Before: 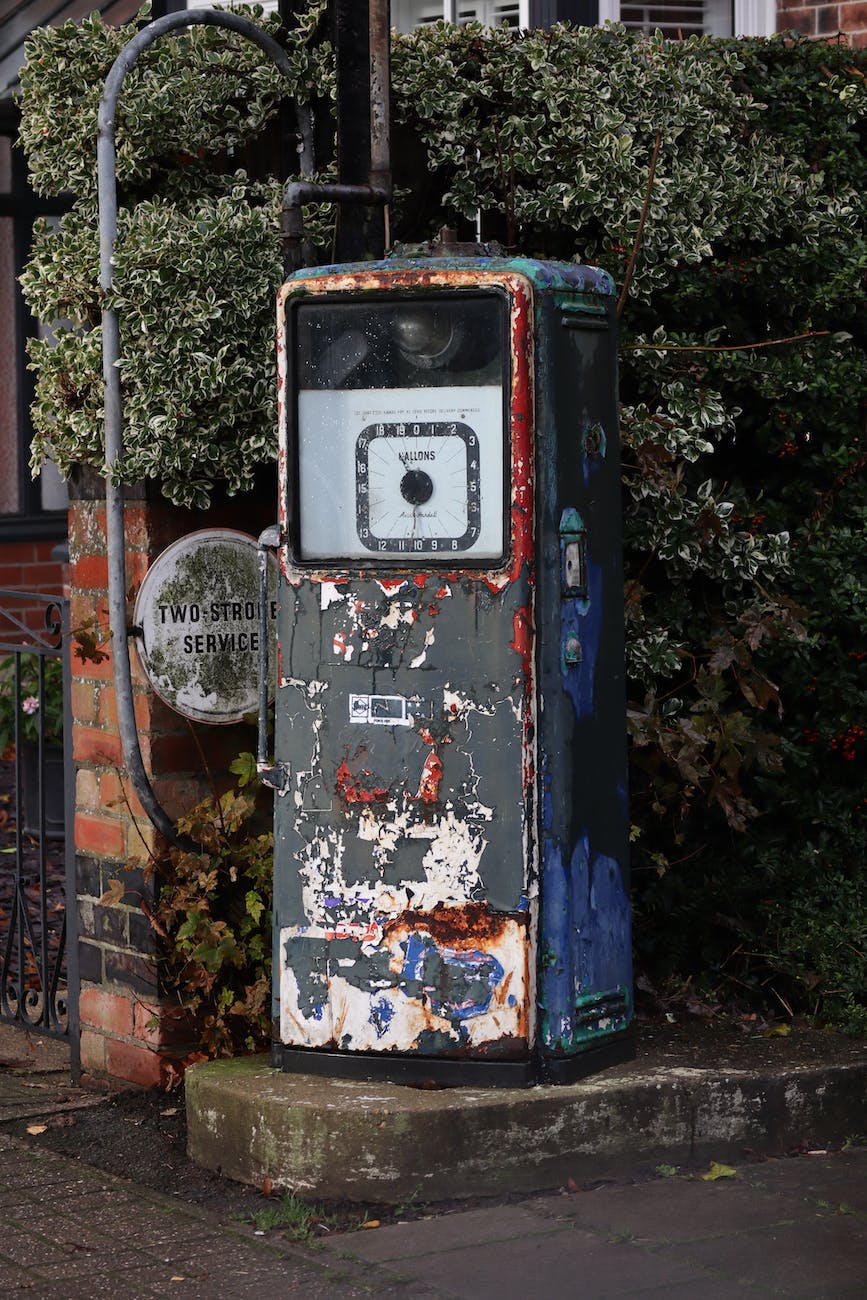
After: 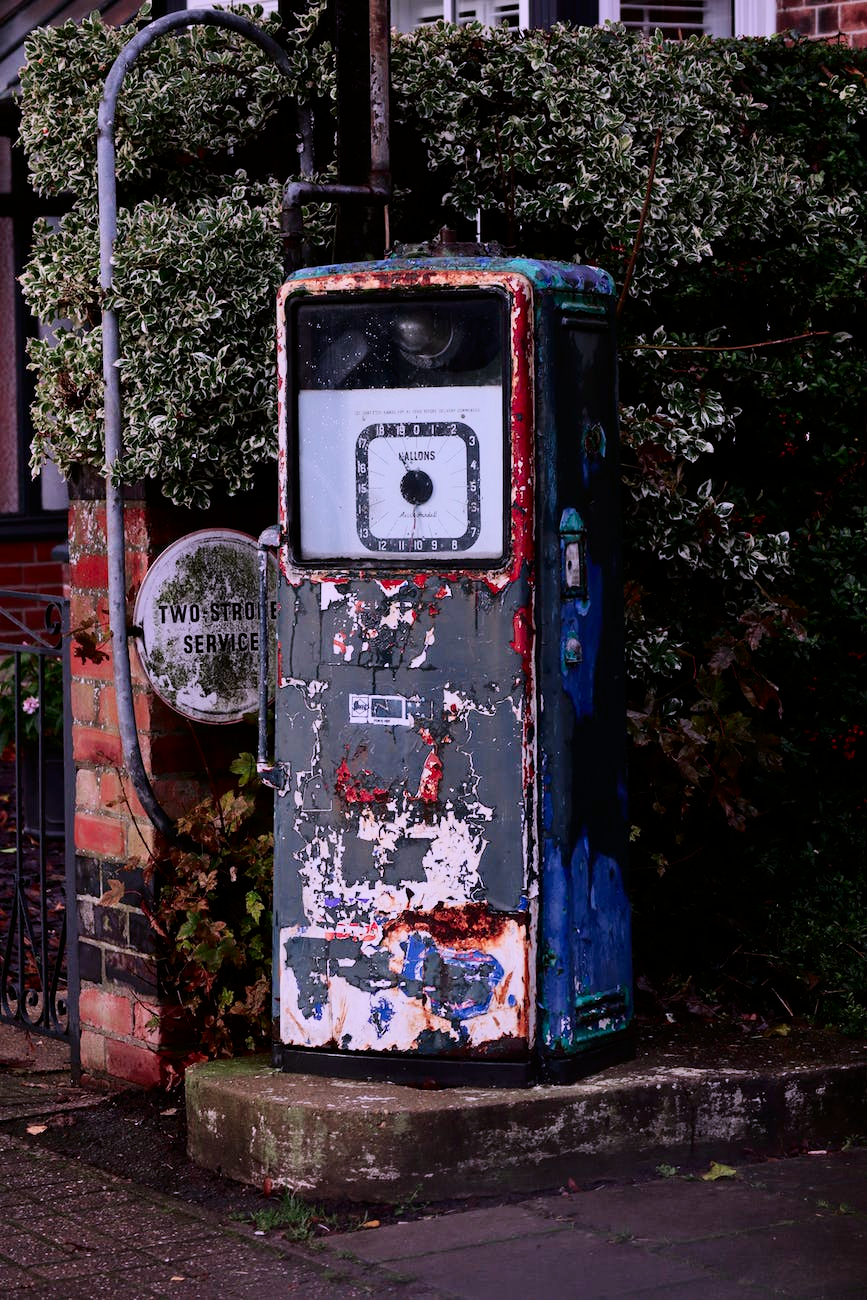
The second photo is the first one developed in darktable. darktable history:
white balance: red 1.042, blue 1.17
filmic rgb: hardness 4.17
tone curve: curves: ch0 [(0, 0) (0.059, 0.027) (0.178, 0.105) (0.292, 0.233) (0.485, 0.472) (0.837, 0.887) (1, 0.983)]; ch1 [(0, 0) (0.23, 0.166) (0.34, 0.298) (0.371, 0.334) (0.435, 0.413) (0.477, 0.469) (0.499, 0.498) (0.534, 0.551) (0.56, 0.585) (0.754, 0.801) (1, 1)]; ch2 [(0, 0) (0.431, 0.414) (0.498, 0.503) (0.524, 0.531) (0.568, 0.567) (0.6, 0.597) (0.65, 0.651) (0.752, 0.764) (1, 1)], color space Lab, independent channels, preserve colors none
